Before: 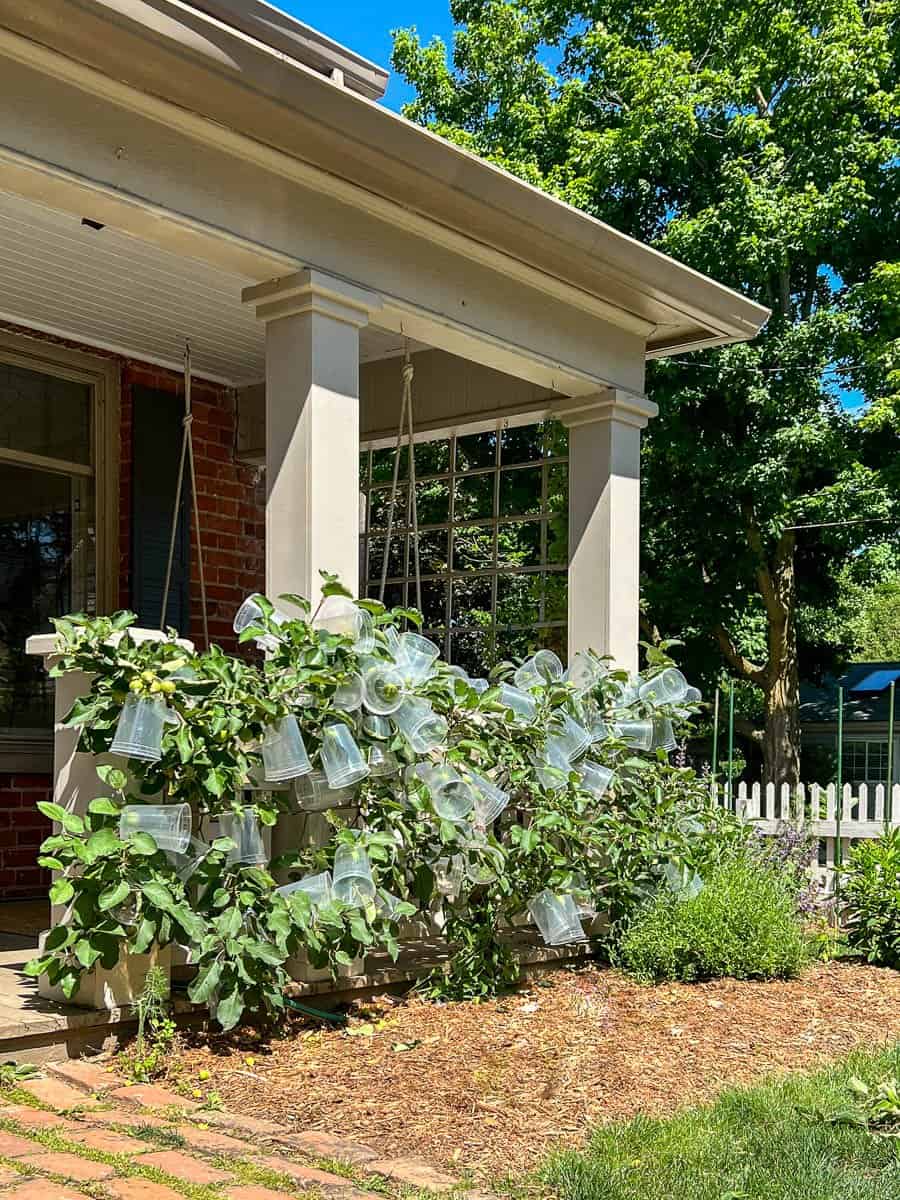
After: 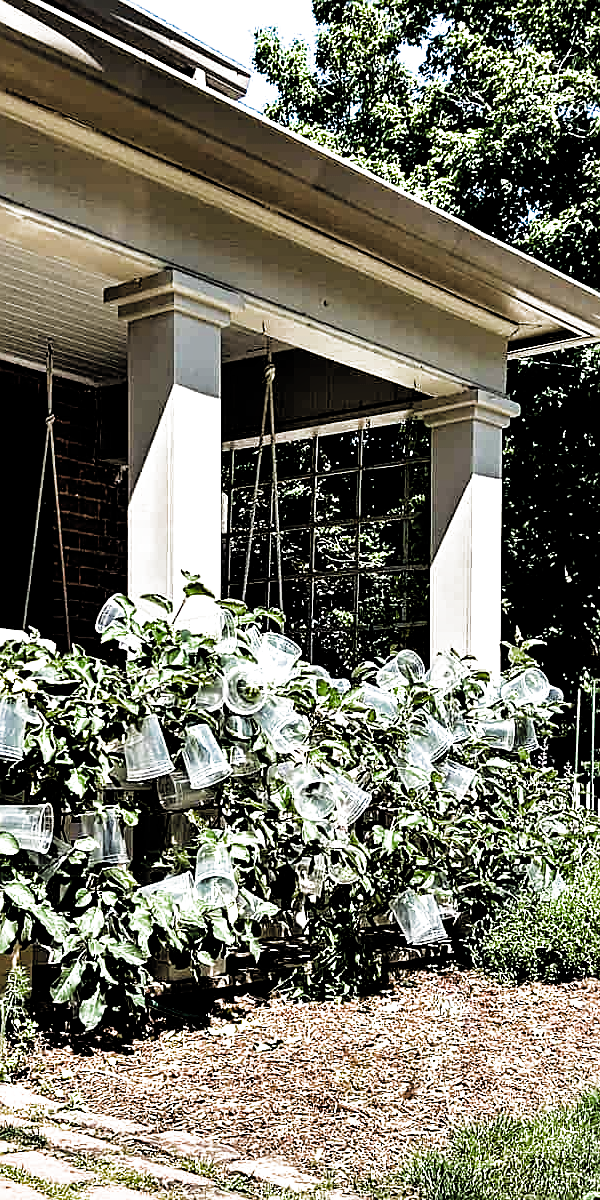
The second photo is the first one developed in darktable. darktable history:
filmic rgb: black relative exposure -3.57 EV, white relative exposure 2.25 EV, threshold 3.01 EV, hardness 3.4, color science v4 (2020), enable highlight reconstruction true
crop and rotate: left 15.357%, right 17.869%
exposure: compensate highlight preservation false
sharpen: on, module defaults
contrast equalizer: octaves 7, y [[0.6 ×6], [0.55 ×6], [0 ×6], [0 ×6], [0 ×6]]
